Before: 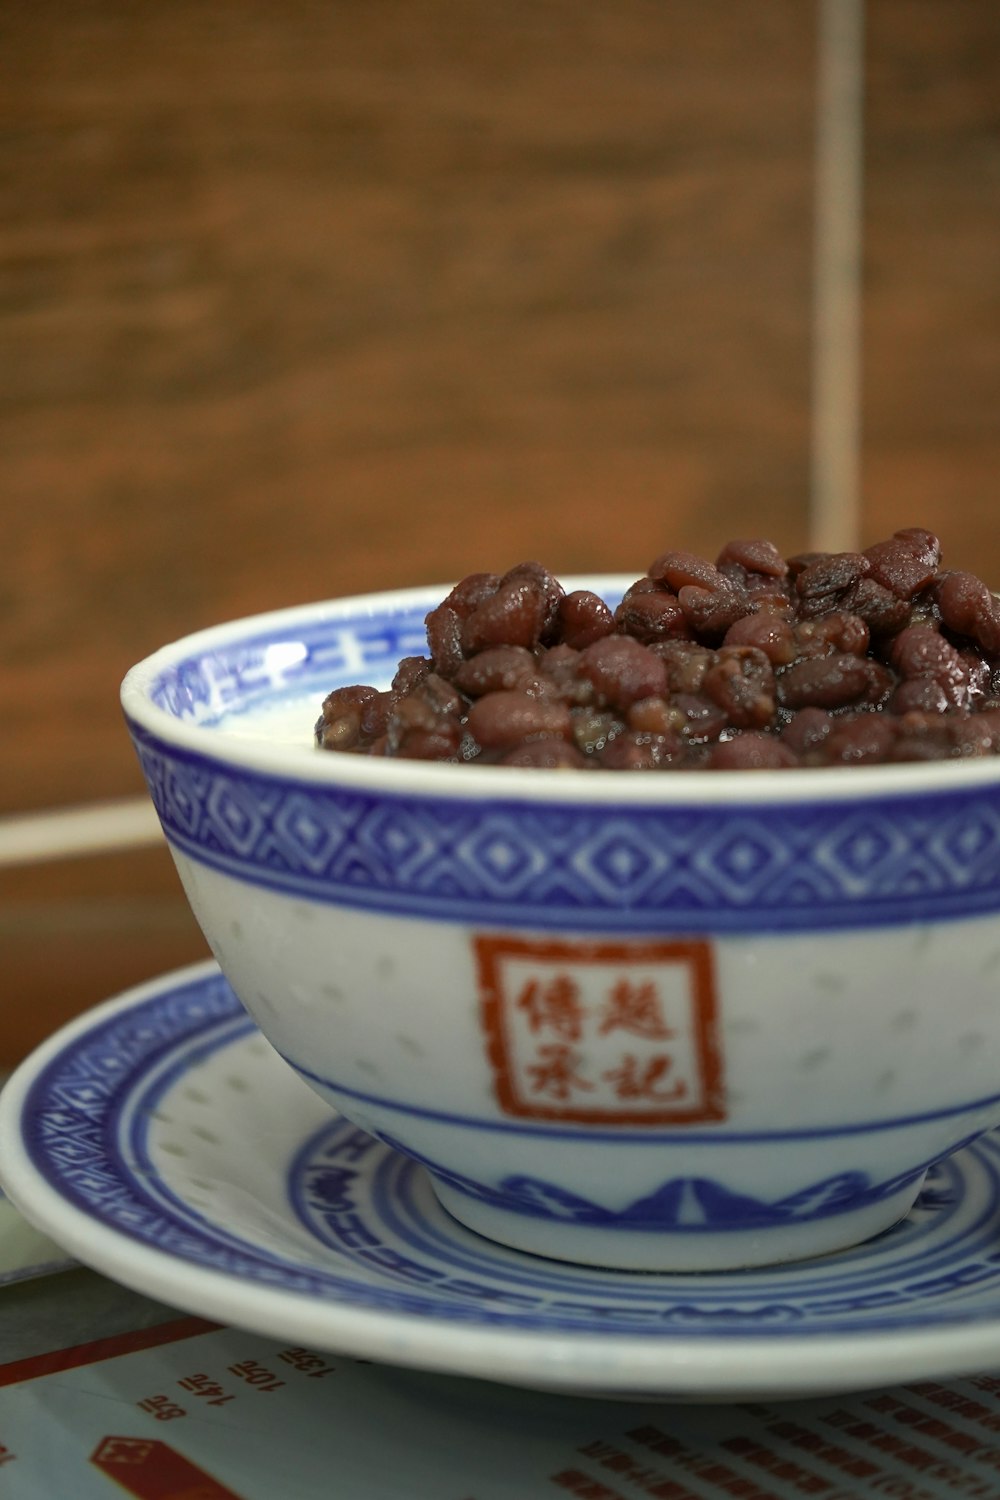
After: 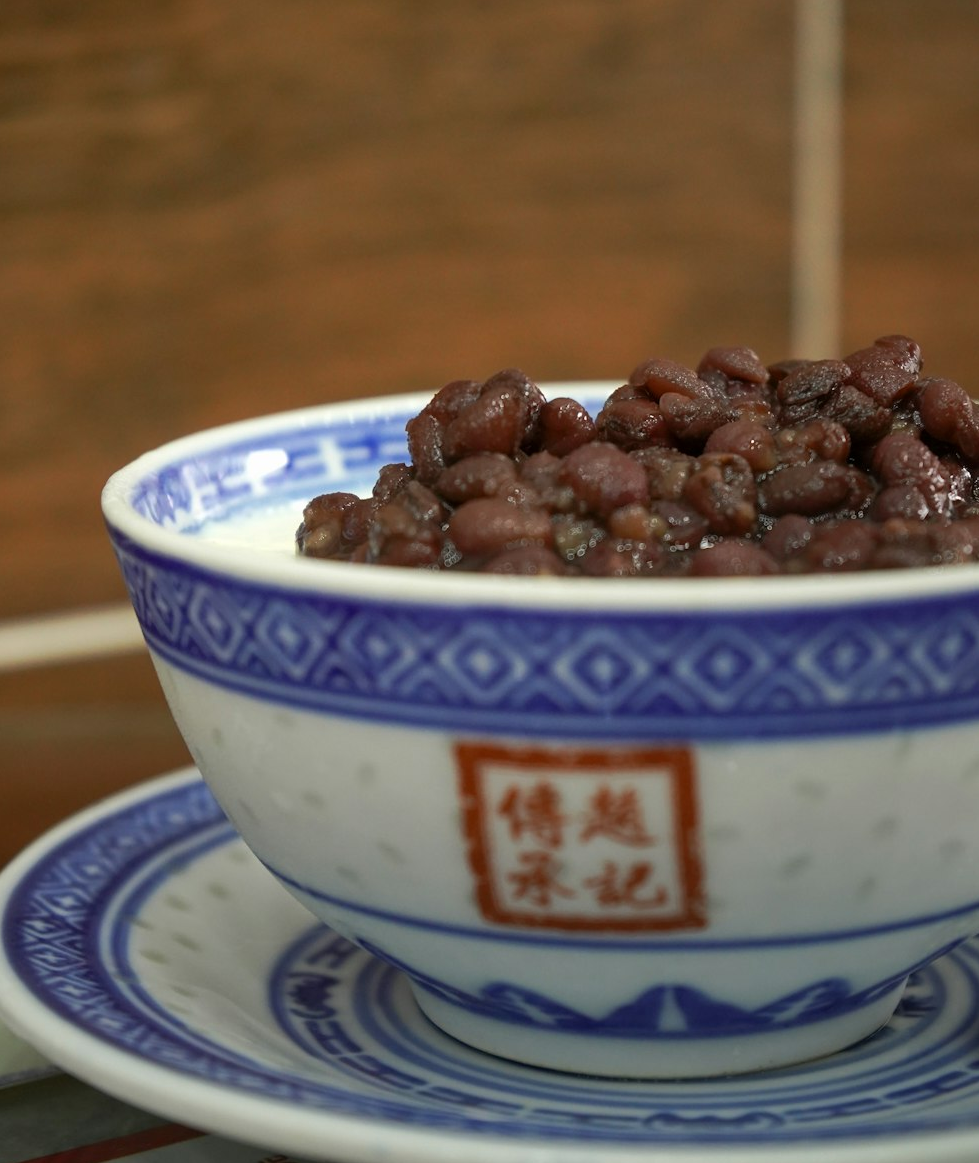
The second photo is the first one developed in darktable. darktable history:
crop and rotate: left 1.903%, top 12.893%, right 0.18%, bottom 9.517%
